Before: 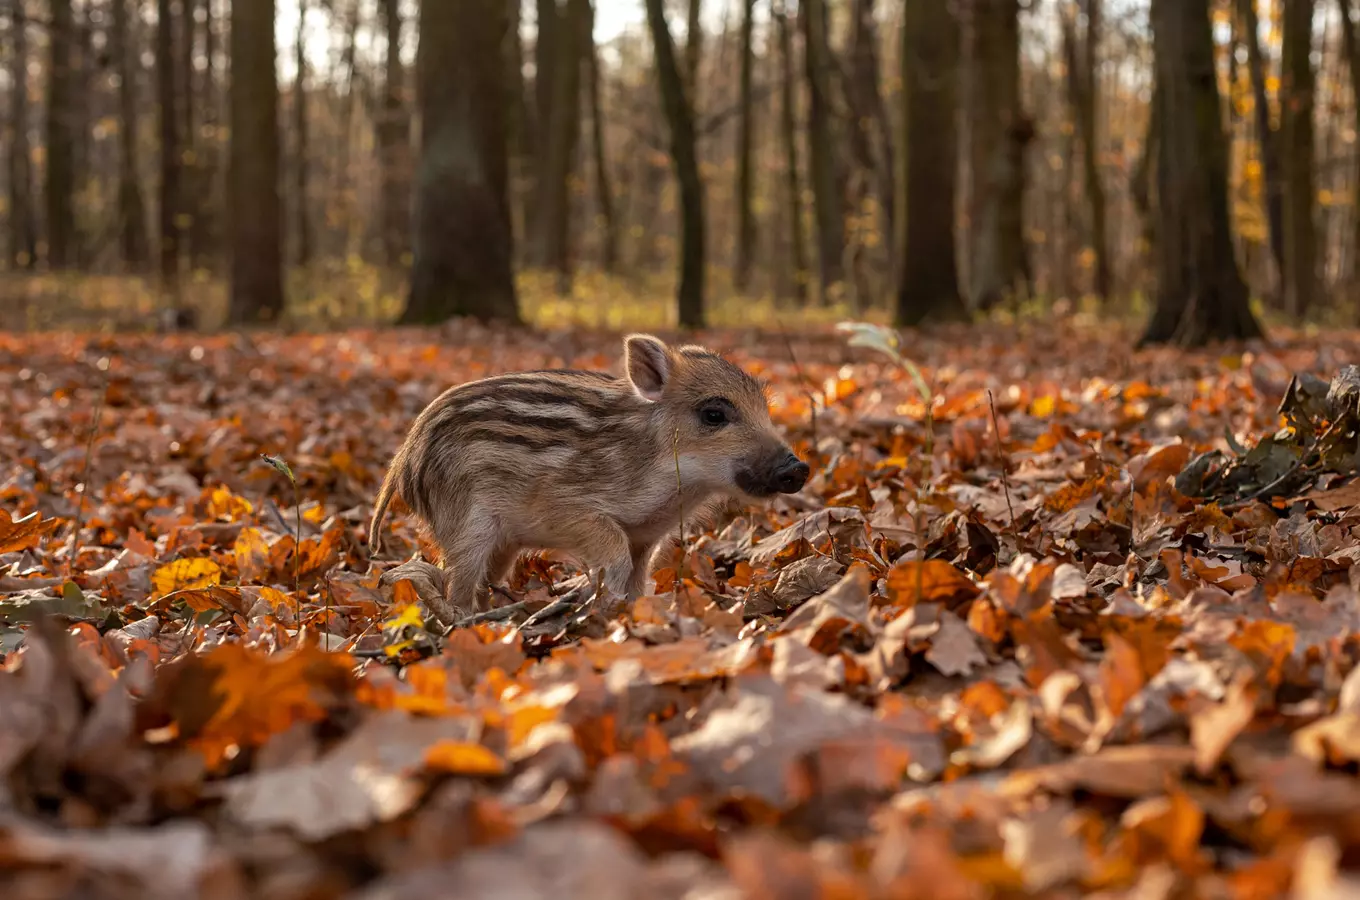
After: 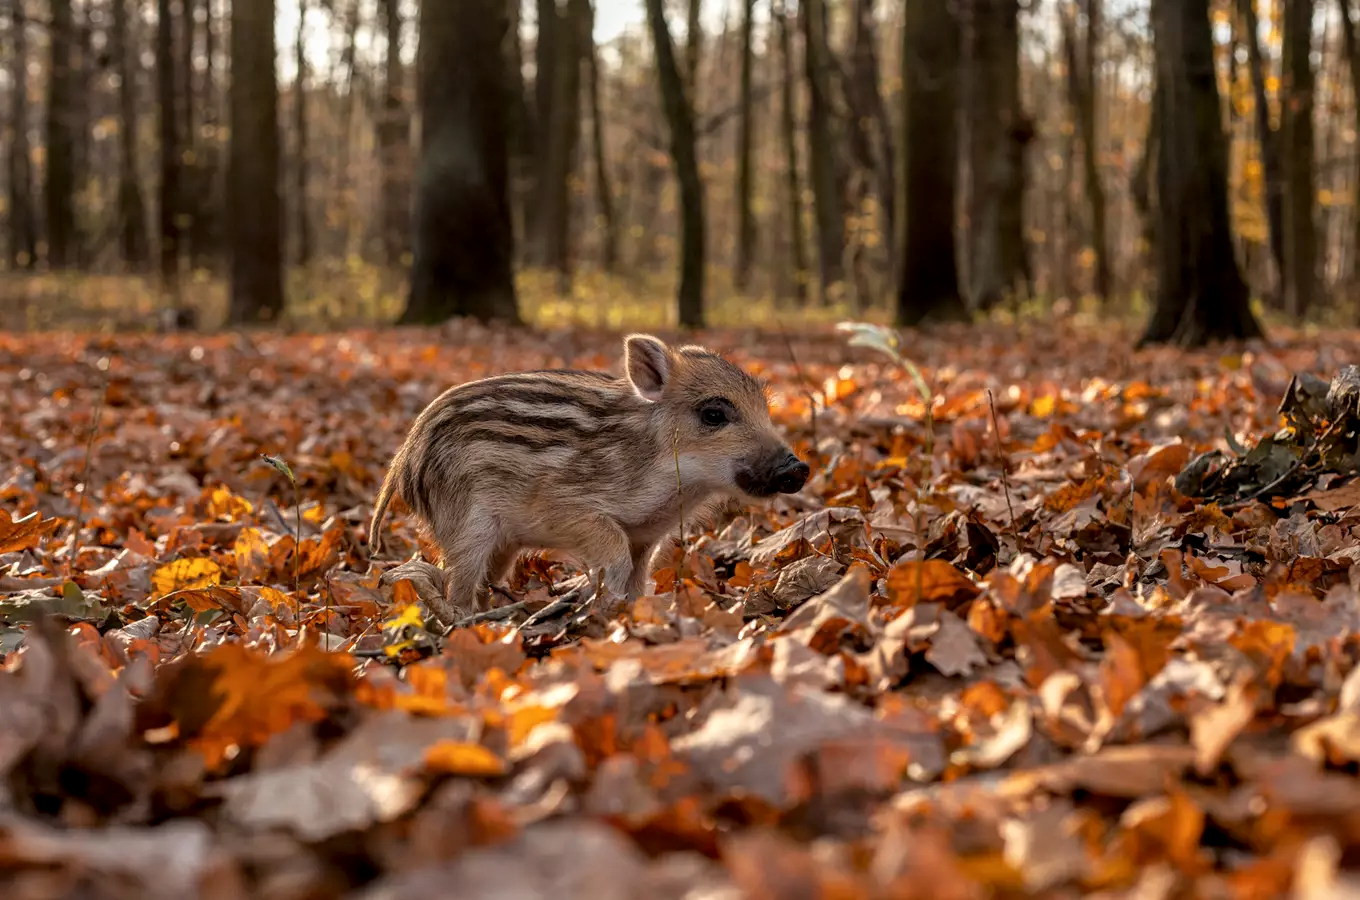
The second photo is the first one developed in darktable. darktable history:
local contrast: on, module defaults
tone equalizer: -8 EV -1.83 EV, -7 EV -1.14 EV, -6 EV -1.61 EV, edges refinement/feathering 500, mask exposure compensation -1.57 EV, preserve details guided filter
